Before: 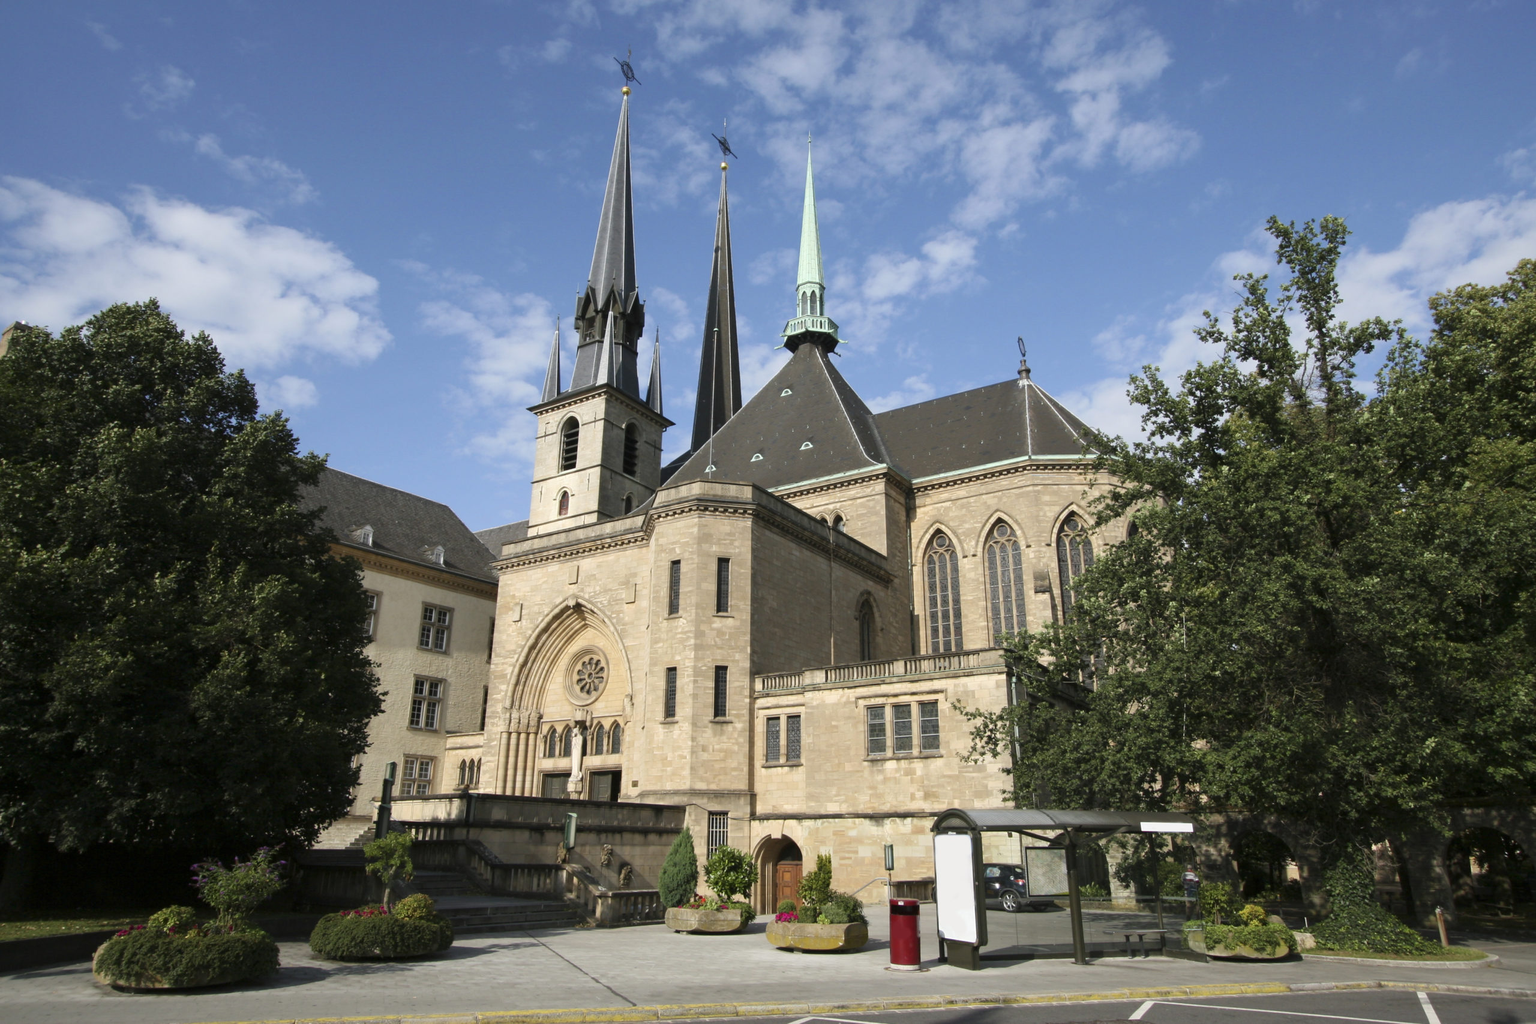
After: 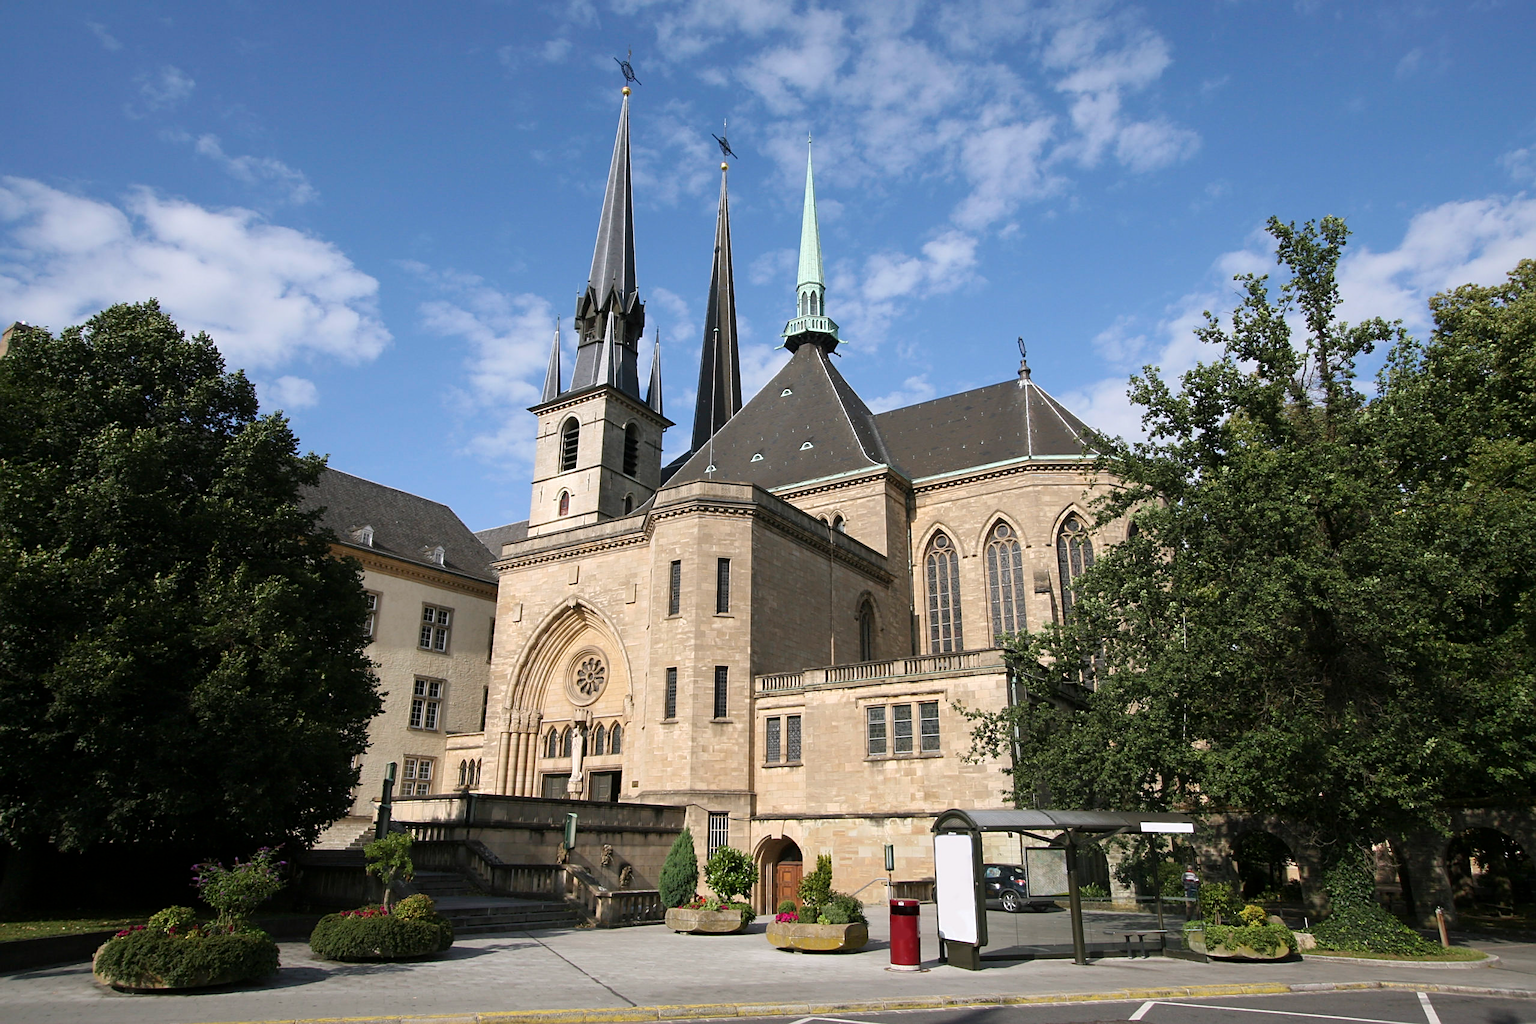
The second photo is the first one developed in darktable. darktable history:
sharpen: on, module defaults
white balance: red 1.009, blue 1.027
